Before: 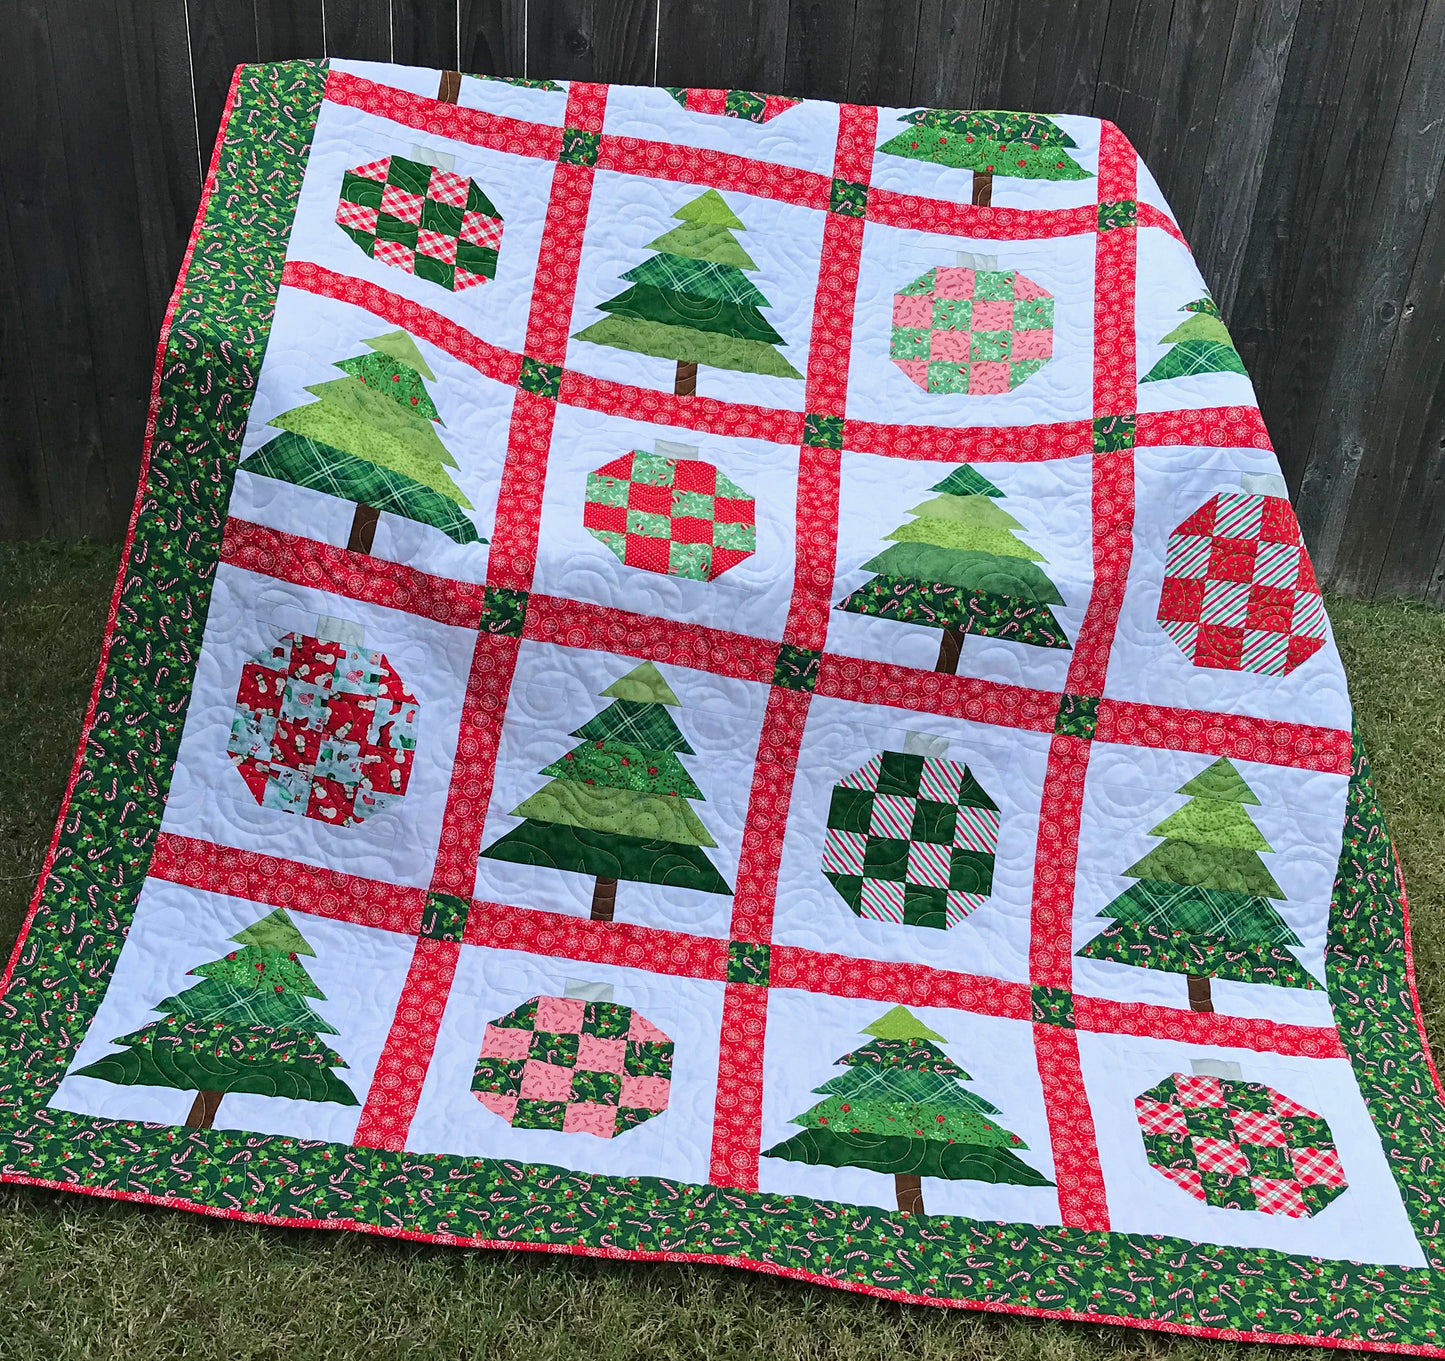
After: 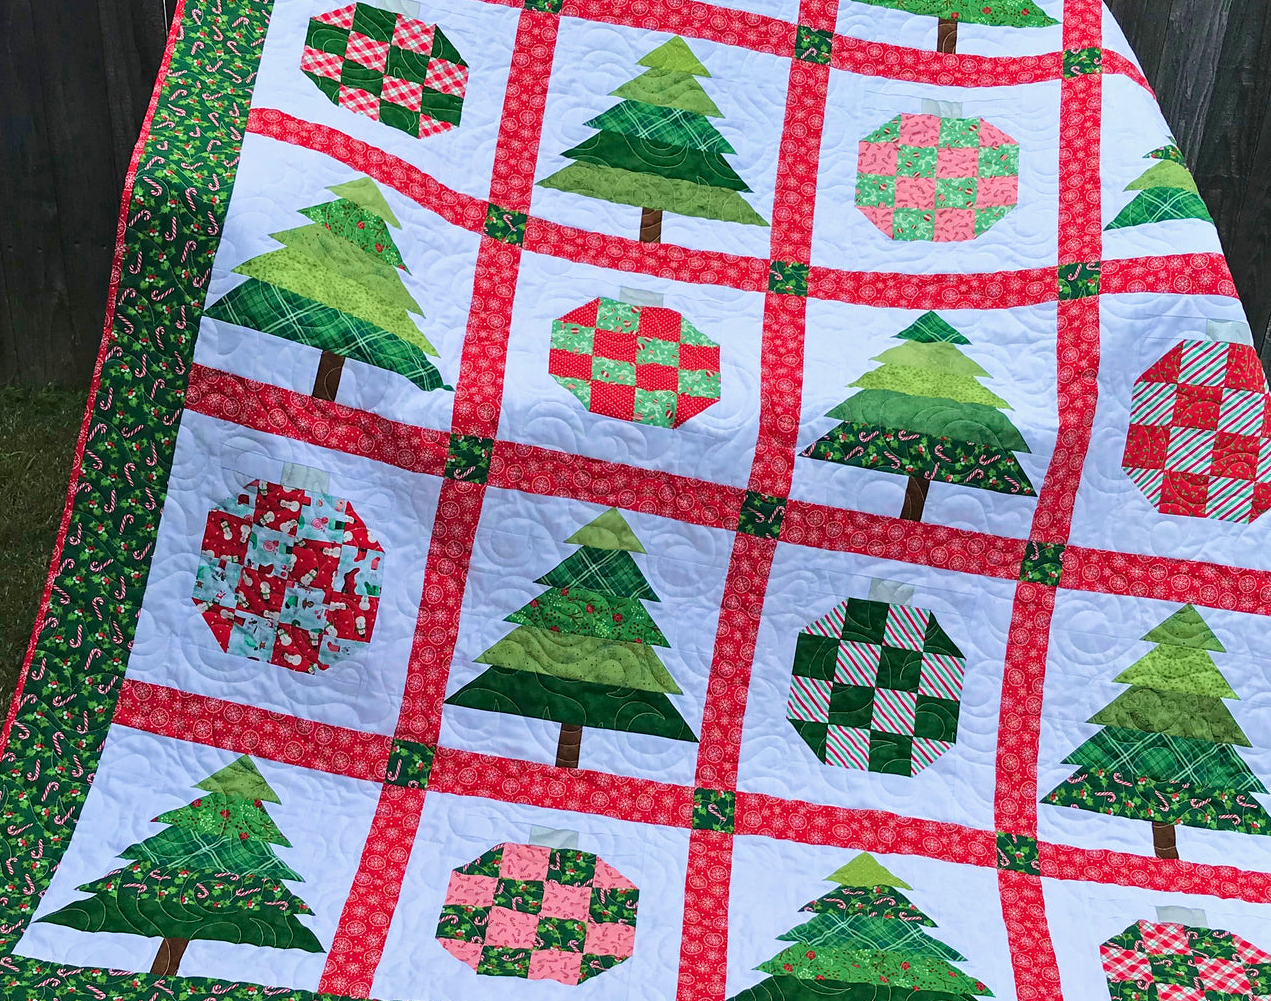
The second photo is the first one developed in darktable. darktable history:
velvia: on, module defaults
crop and rotate: left 2.425%, top 11.305%, right 9.6%, bottom 15.08%
